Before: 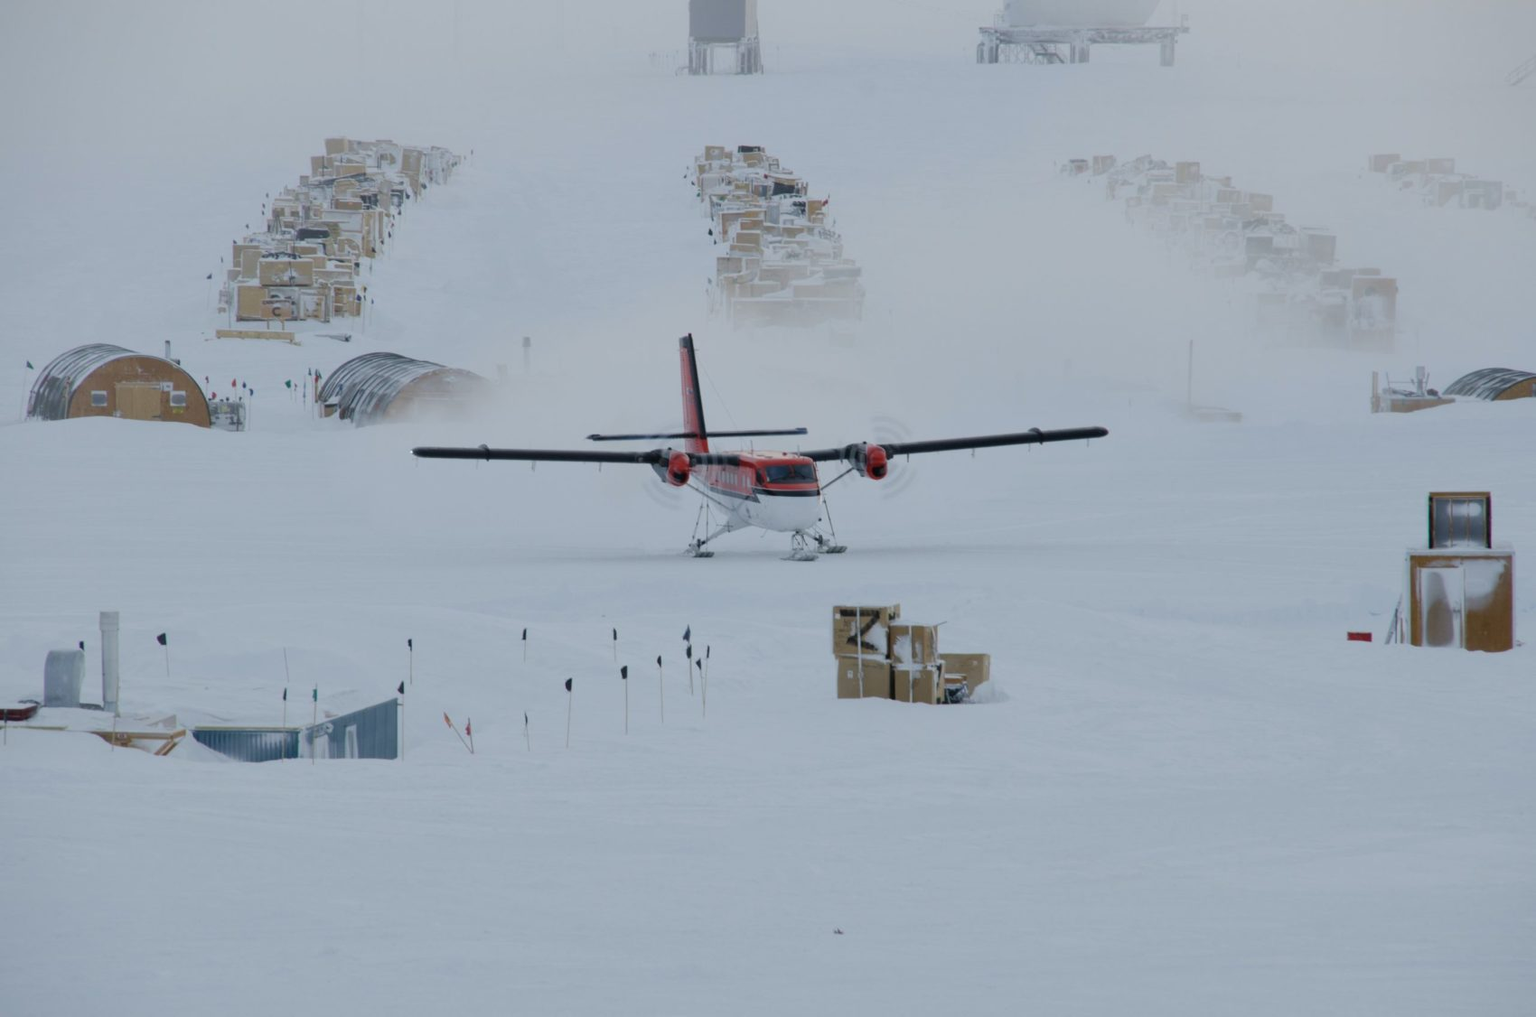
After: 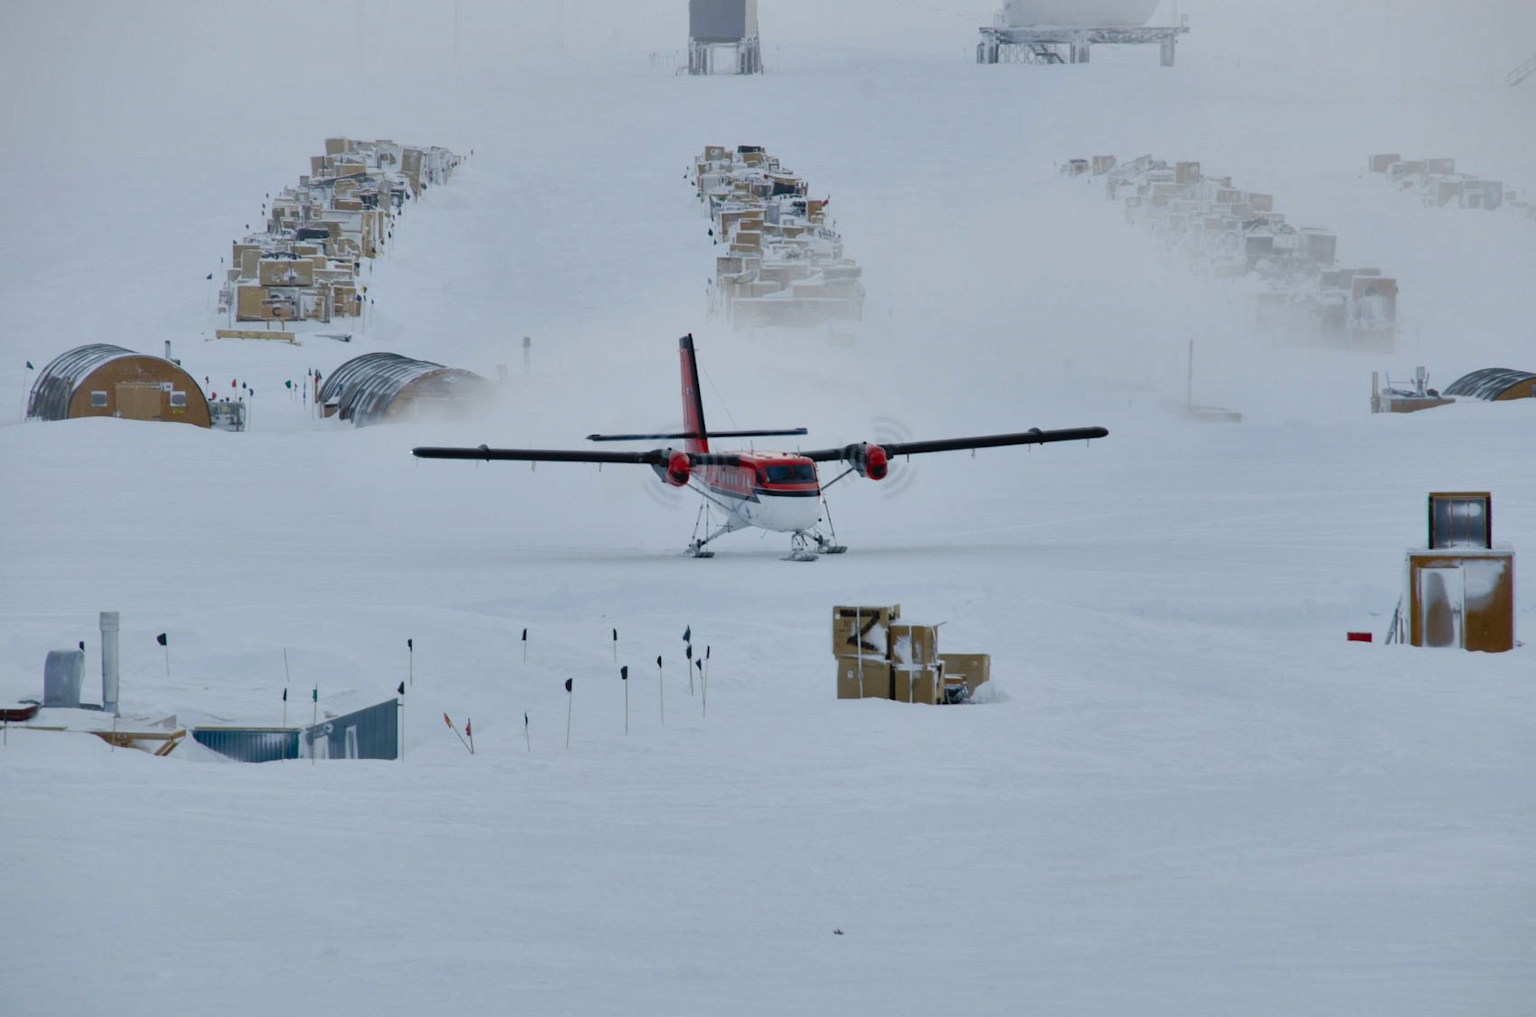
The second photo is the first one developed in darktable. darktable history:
tone curve: curves: ch0 [(0, 0) (0.003, 0.047) (0.011, 0.047) (0.025, 0.047) (0.044, 0.049) (0.069, 0.051) (0.1, 0.062) (0.136, 0.086) (0.177, 0.125) (0.224, 0.178) (0.277, 0.246) (0.335, 0.324) (0.399, 0.407) (0.468, 0.48) (0.543, 0.57) (0.623, 0.675) (0.709, 0.772) (0.801, 0.876) (0.898, 0.963) (1, 1)], preserve colors none
shadows and highlights: soften with gaussian
